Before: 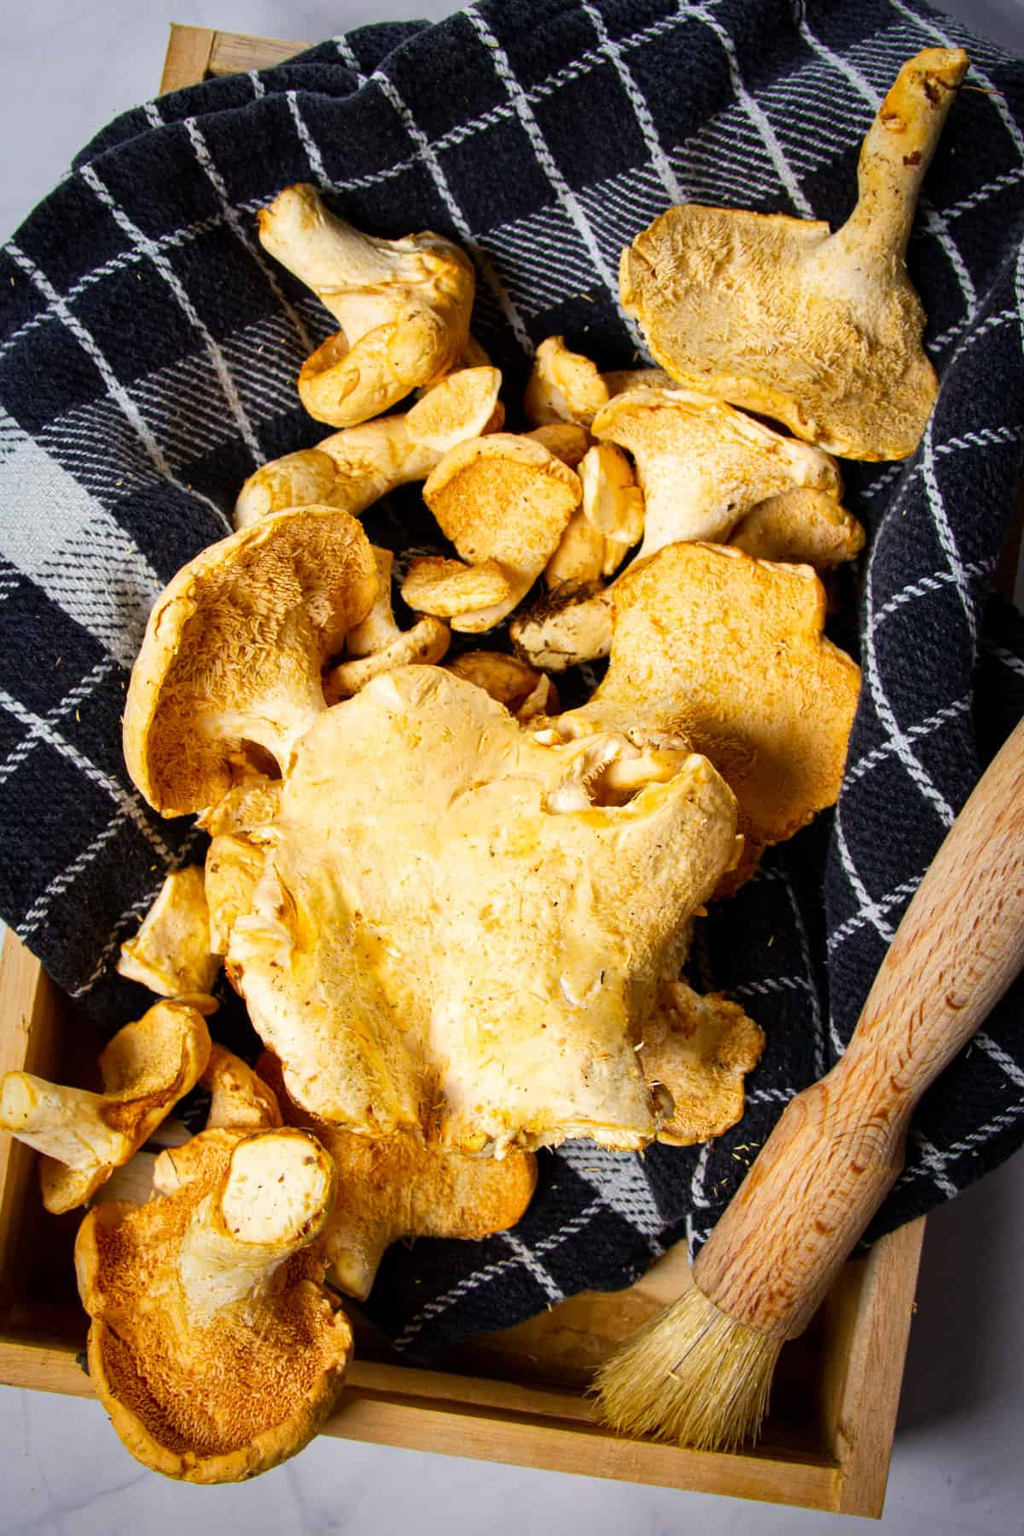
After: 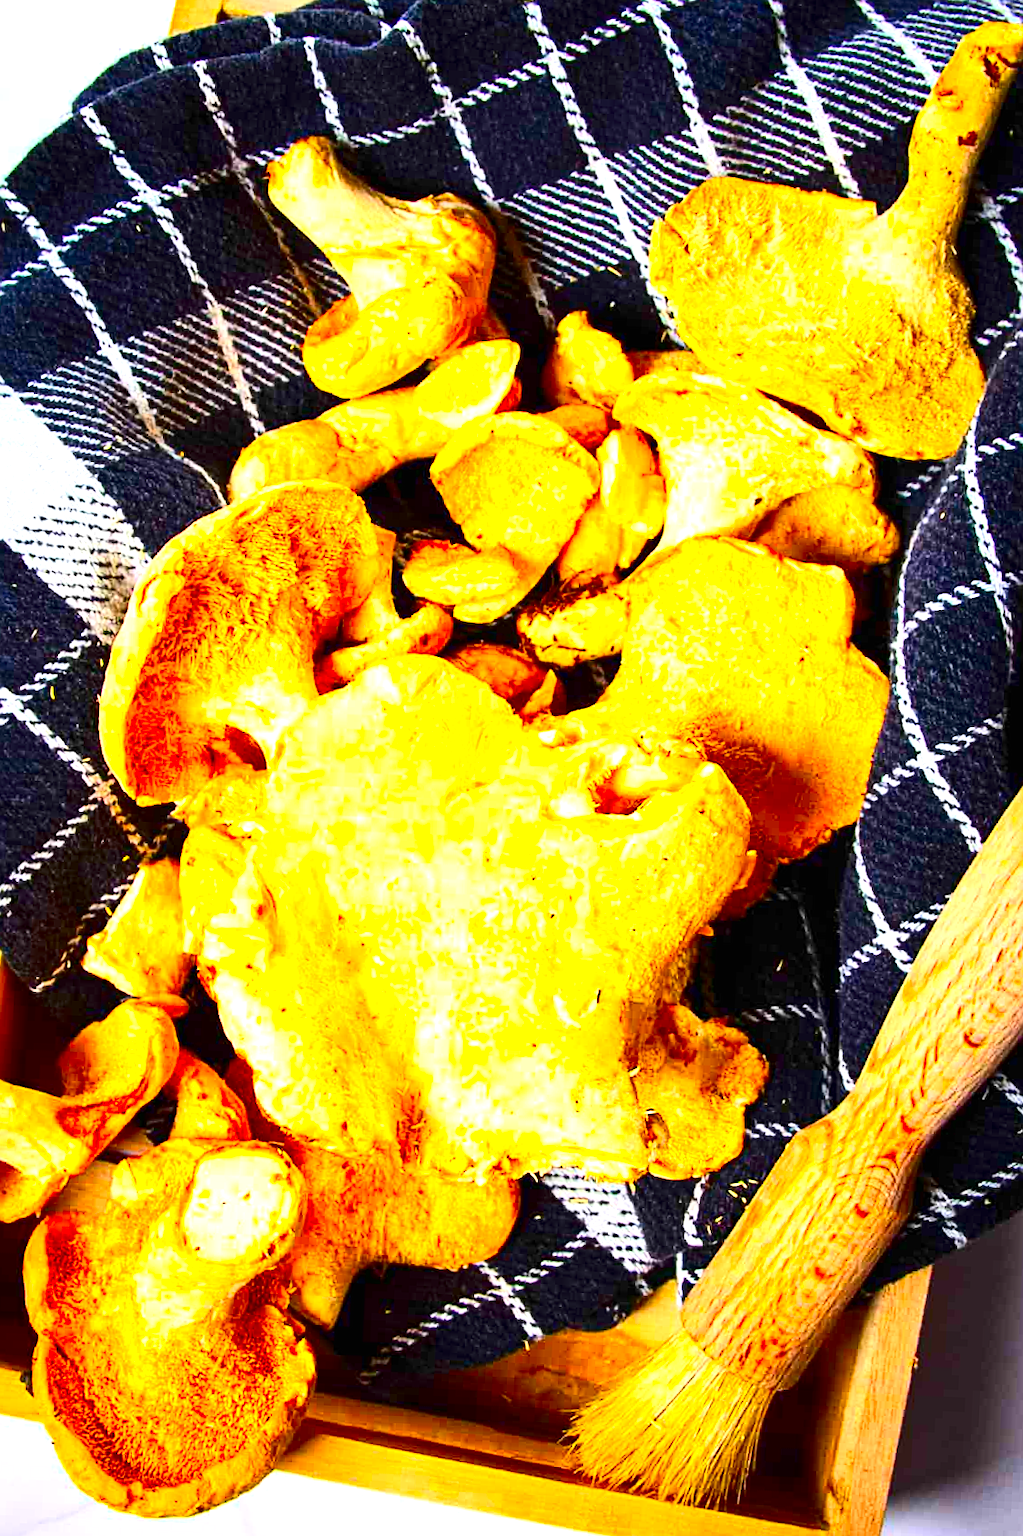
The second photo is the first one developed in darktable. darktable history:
crop and rotate: angle -2.55°
contrast brightness saturation: contrast 0.268, brightness 0.023, saturation 0.857
exposure: black level correction 0, exposure 1.374 EV, compensate exposure bias true, compensate highlight preservation false
sharpen: on, module defaults
